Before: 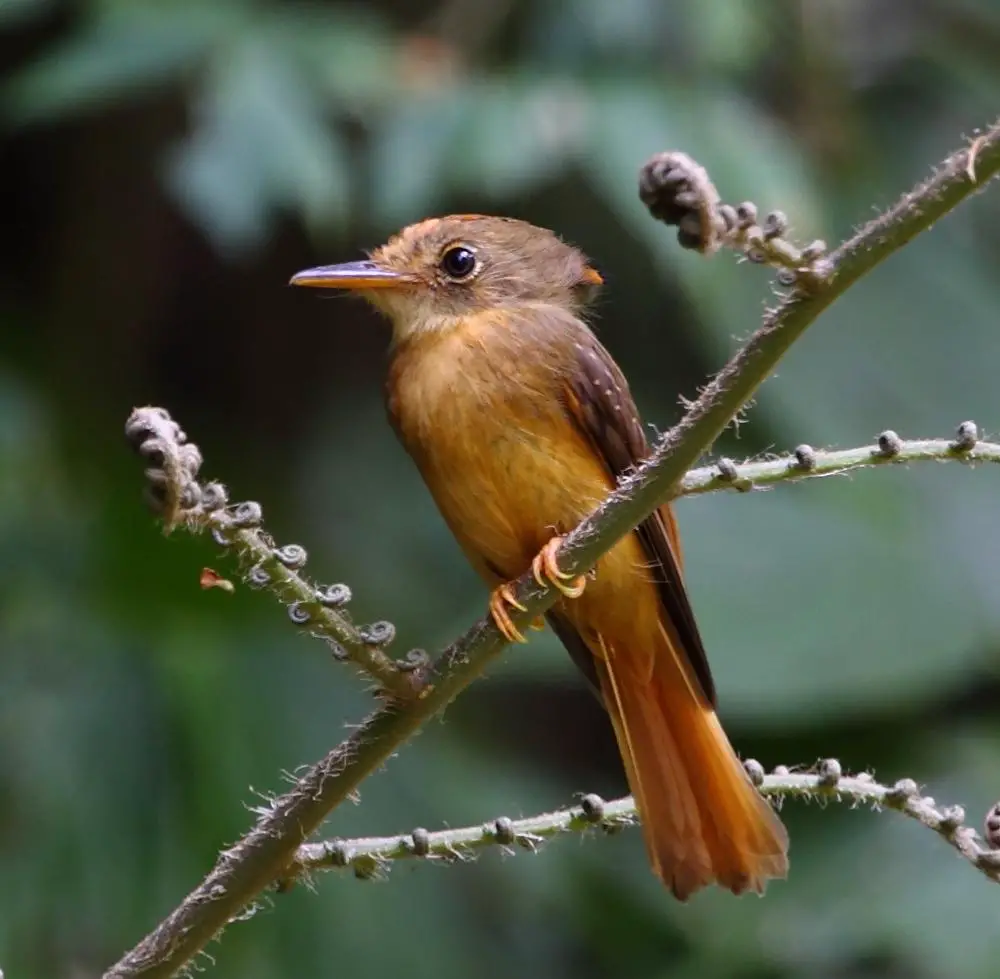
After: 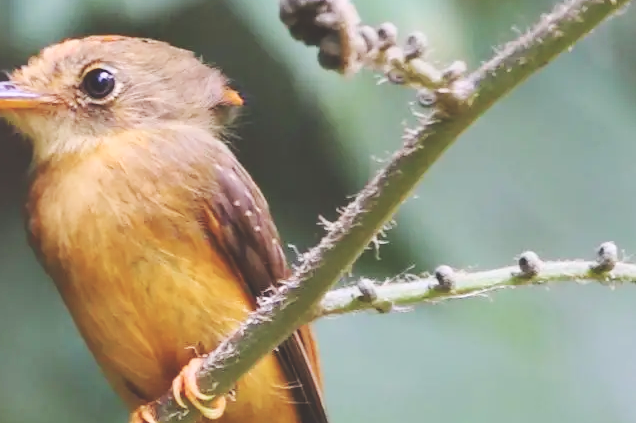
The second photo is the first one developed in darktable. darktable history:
base curve: curves: ch0 [(0, 0) (0.158, 0.273) (0.879, 0.895) (1, 1)], preserve colors none
contrast brightness saturation: contrast 0.2, brightness 0.15, saturation 0.14
crop: left 36.005%, top 18.293%, right 0.31%, bottom 38.444%
exposure: black level correction -0.015, exposure -0.125 EV, compensate highlight preservation false
